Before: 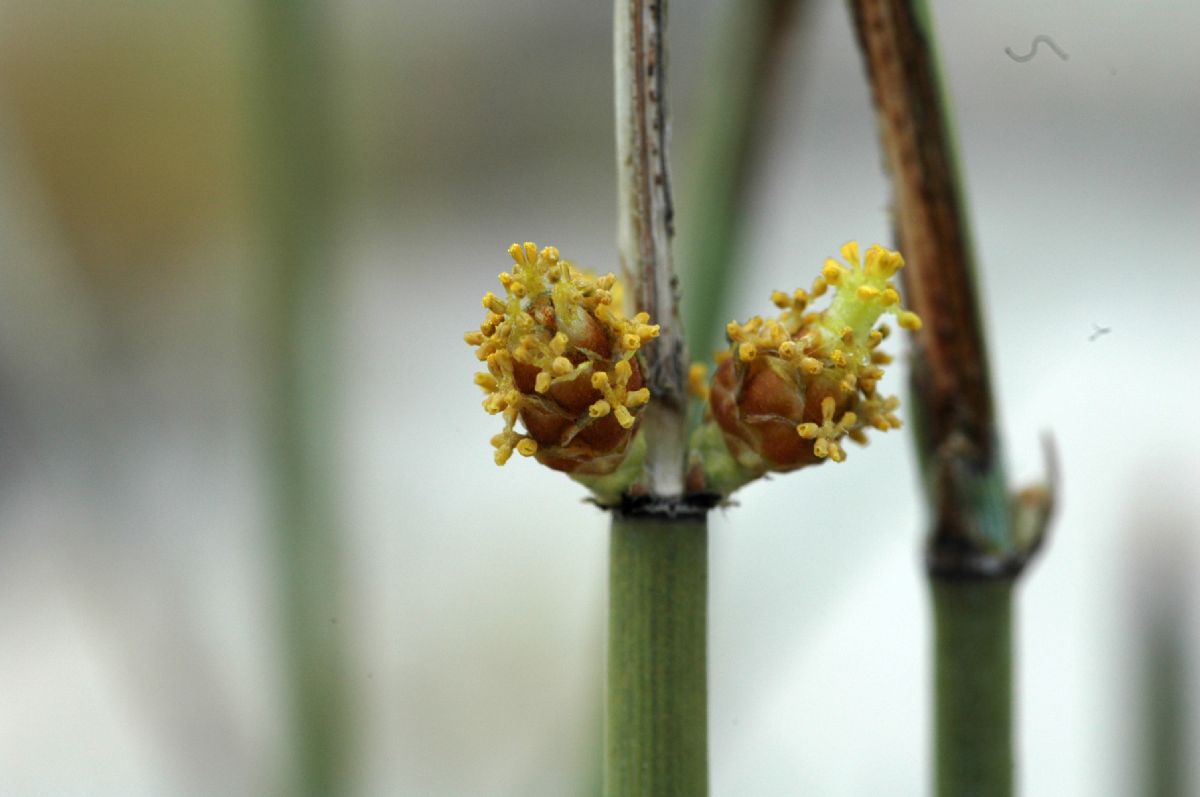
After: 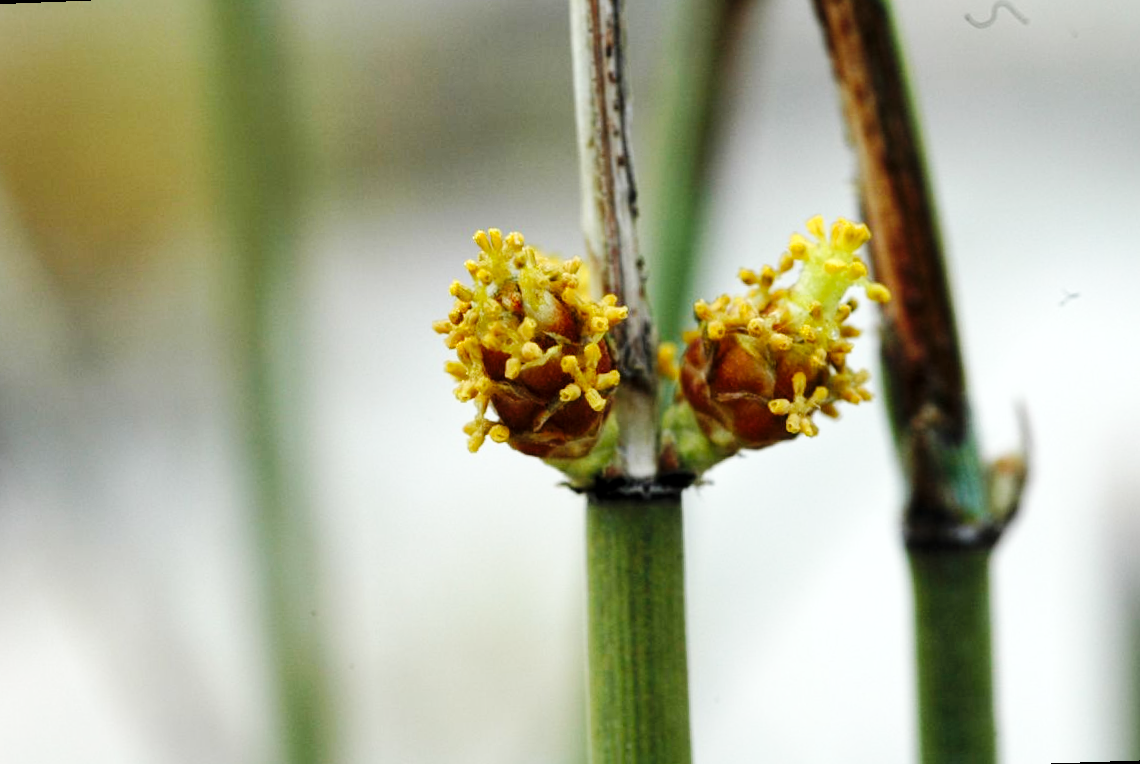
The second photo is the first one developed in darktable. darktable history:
base curve: curves: ch0 [(0, 0) (0.036, 0.025) (0.121, 0.166) (0.206, 0.329) (0.605, 0.79) (1, 1)], preserve colors none
local contrast: highlights 100%, shadows 100%, detail 120%, midtone range 0.2
rotate and perspective: rotation -2.12°, lens shift (vertical) 0.009, lens shift (horizontal) -0.008, automatic cropping original format, crop left 0.036, crop right 0.964, crop top 0.05, crop bottom 0.959
